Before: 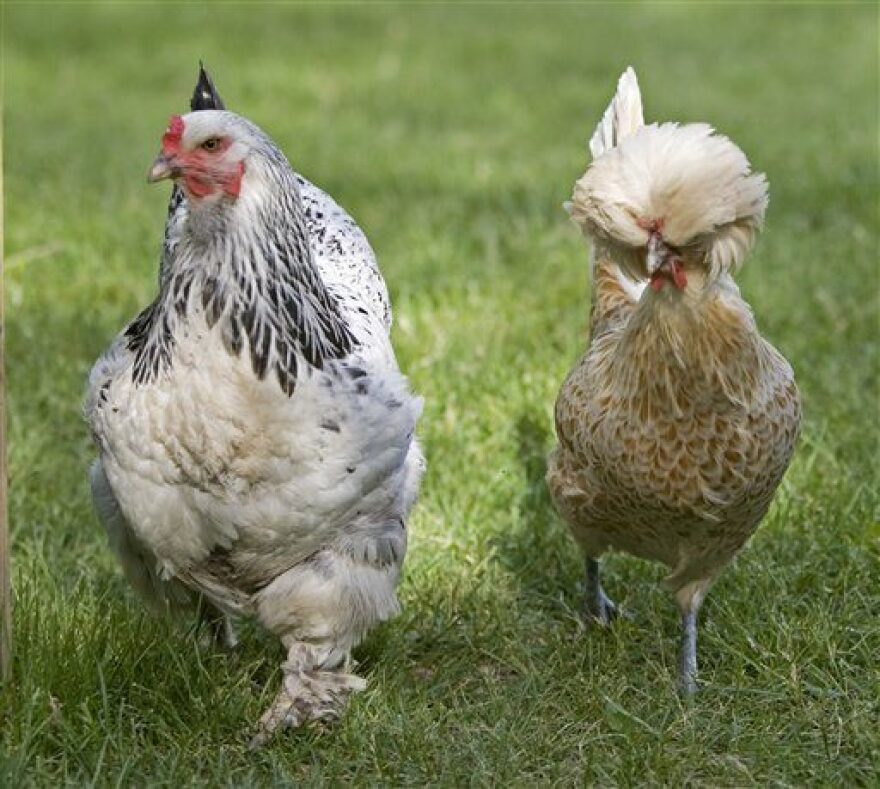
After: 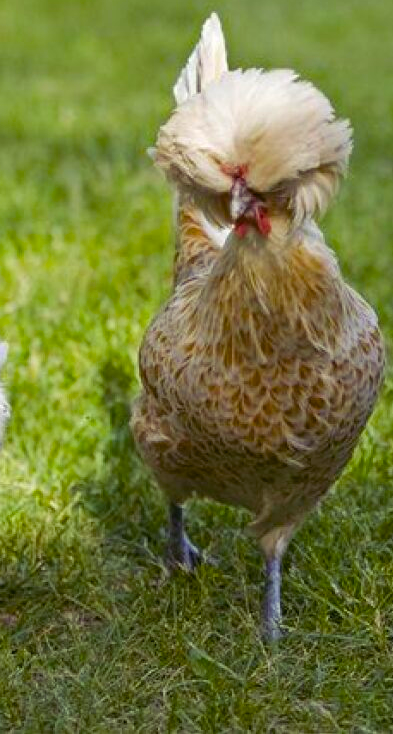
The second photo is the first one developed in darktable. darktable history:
crop: left 47.337%, top 6.929%, right 7.894%
color balance rgb: shadows lift › luminance -21.274%, shadows lift › chroma 9.027%, shadows lift › hue 284.18°, perceptual saturation grading › global saturation 36.394%, perceptual saturation grading › shadows 35.874%
